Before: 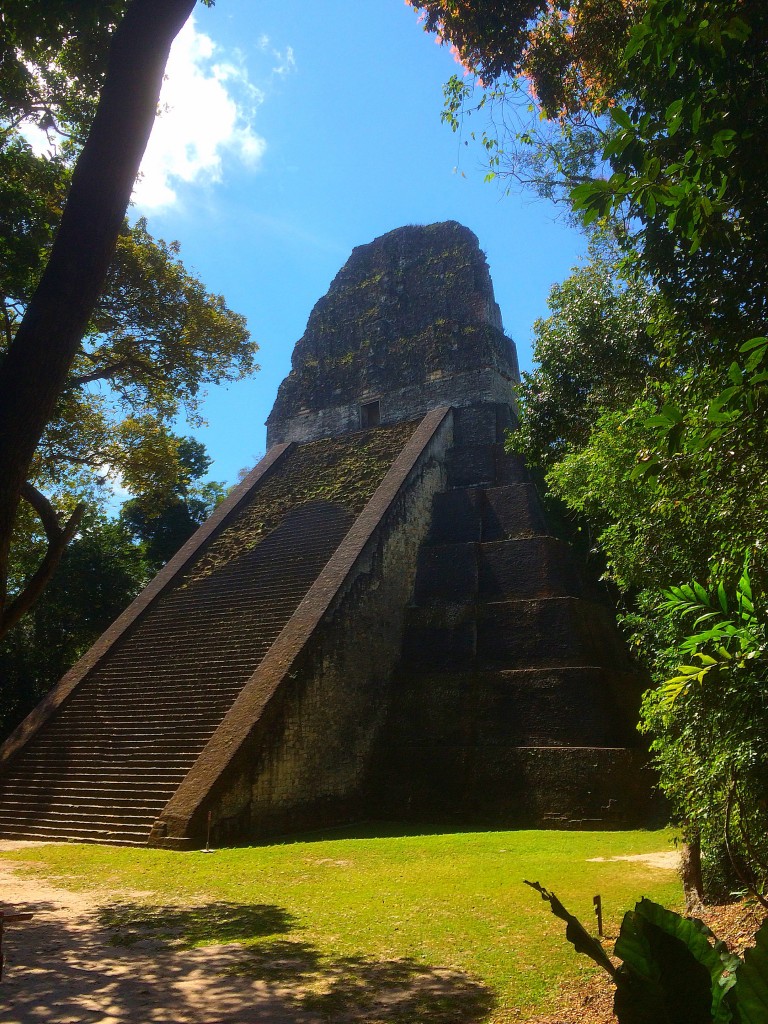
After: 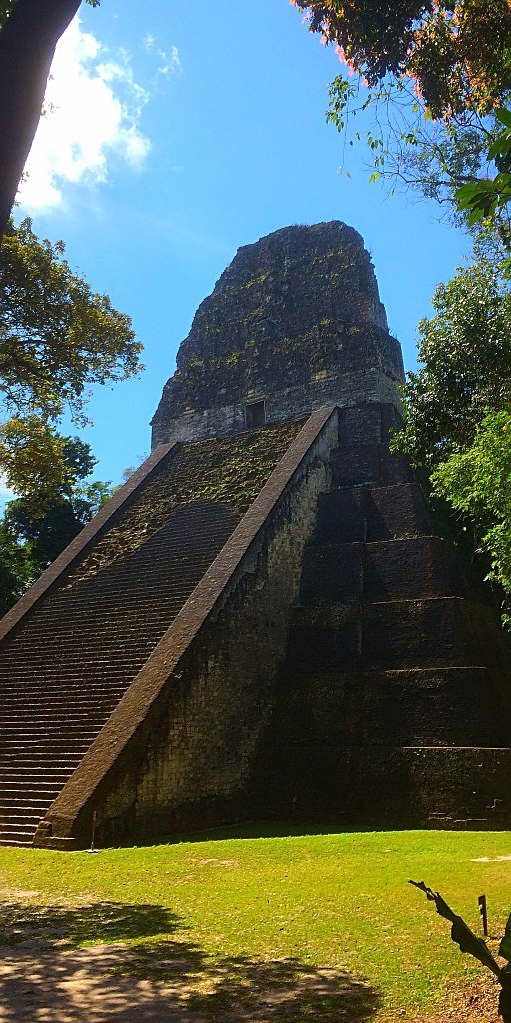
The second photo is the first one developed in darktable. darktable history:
sharpen: on, module defaults
exposure: black level correction 0, compensate exposure bias true, compensate highlight preservation false
crop and rotate: left 15.055%, right 18.278%
